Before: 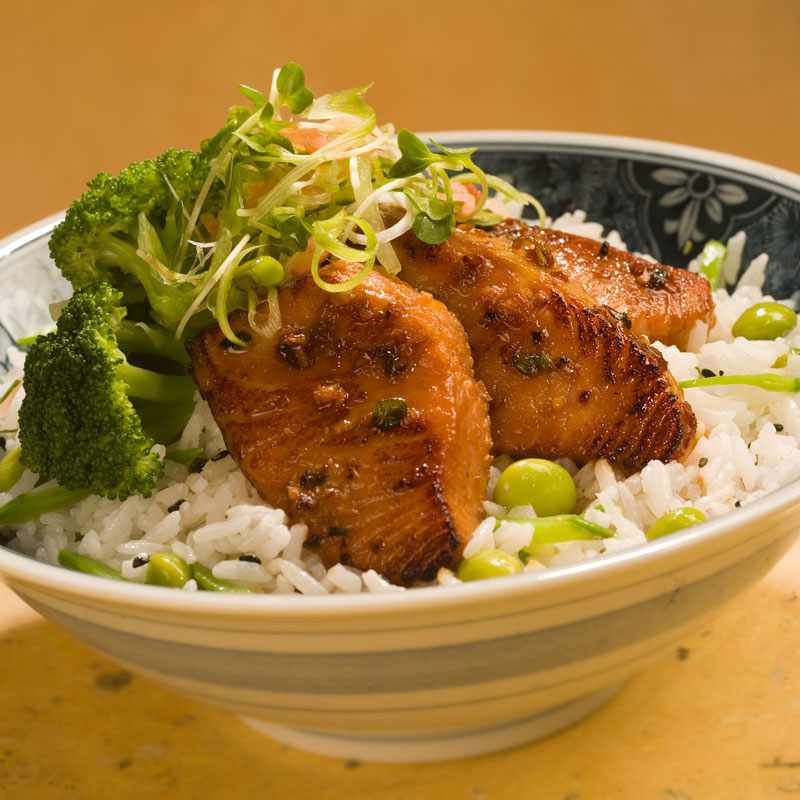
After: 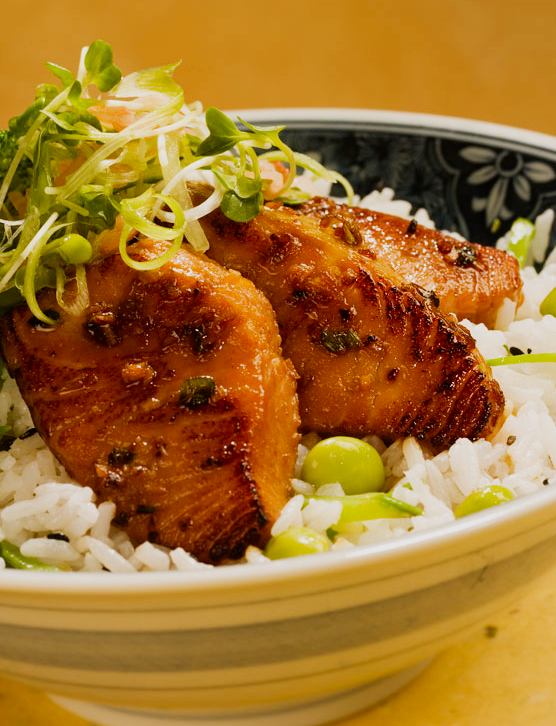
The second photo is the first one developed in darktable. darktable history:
filmic rgb: black relative exposure -16 EV, white relative exposure 5.31 EV, hardness 5.9, contrast 1.25, preserve chrominance no, color science v5 (2021)
crop and rotate: left 24.034%, top 2.838%, right 6.406%, bottom 6.299%
